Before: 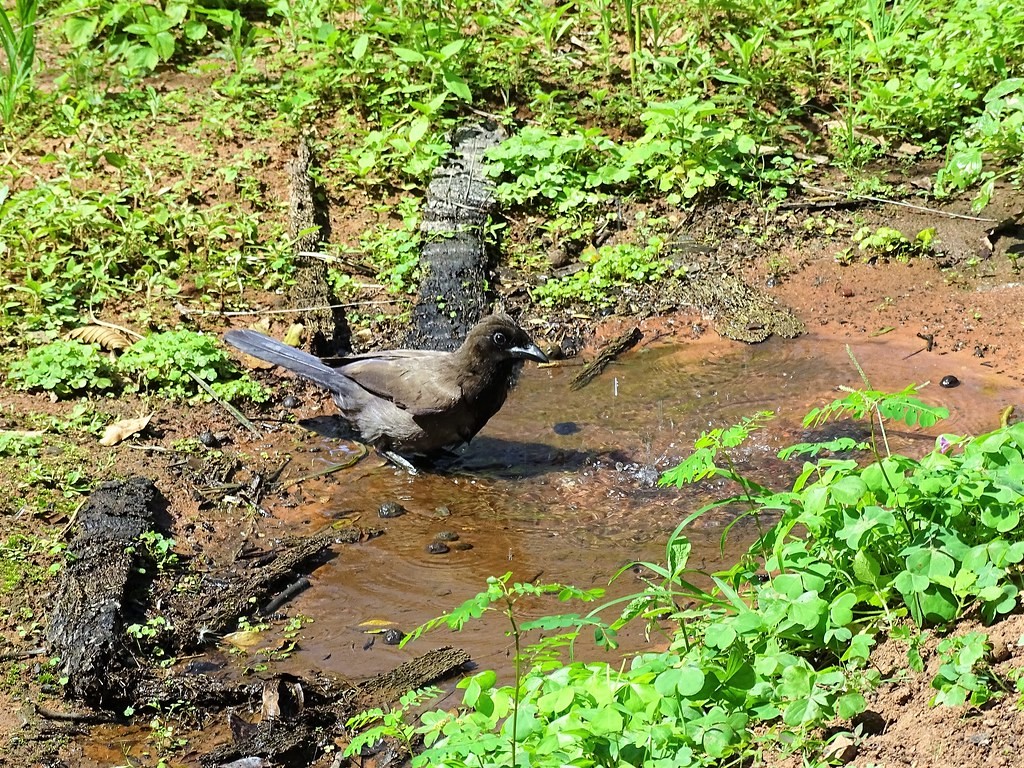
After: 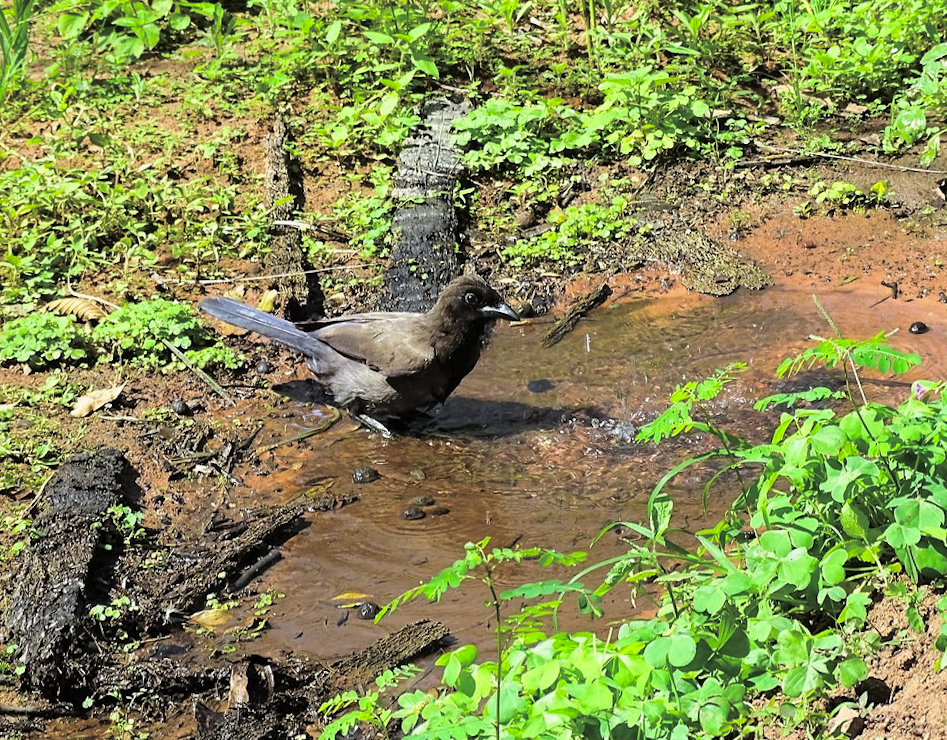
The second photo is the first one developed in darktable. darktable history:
color balance rgb: perceptual saturation grading › global saturation 20%, perceptual saturation grading › highlights -25%, perceptual saturation grading › shadows 25%
color balance: output saturation 110%
rotate and perspective: rotation -1.68°, lens shift (vertical) -0.146, crop left 0.049, crop right 0.912, crop top 0.032, crop bottom 0.96
split-toning: shadows › hue 36°, shadows › saturation 0.05, highlights › hue 10.8°, highlights › saturation 0.15, compress 40%
